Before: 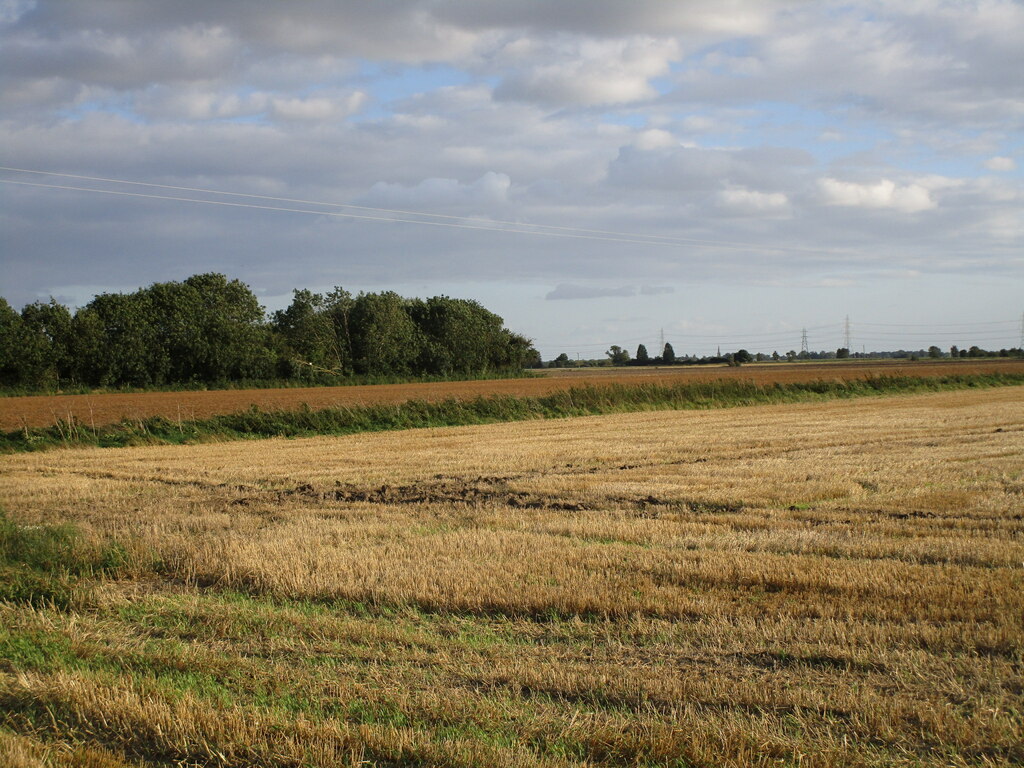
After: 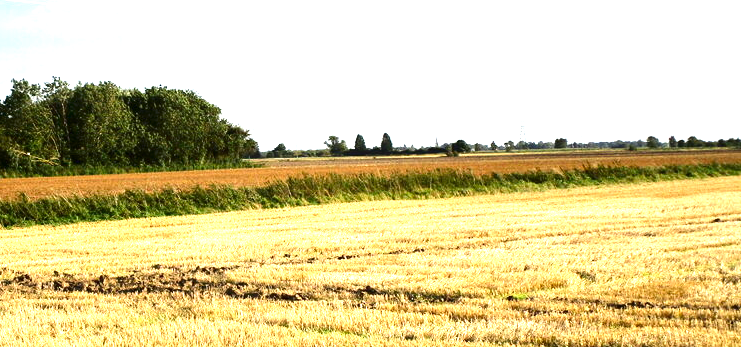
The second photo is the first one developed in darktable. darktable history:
exposure: black level correction 0.001, exposure 1.827 EV, compensate highlight preservation false
contrast brightness saturation: contrast 0.134, brightness -0.238, saturation 0.136
crop and rotate: left 27.628%, top 27.371%, bottom 27.41%
